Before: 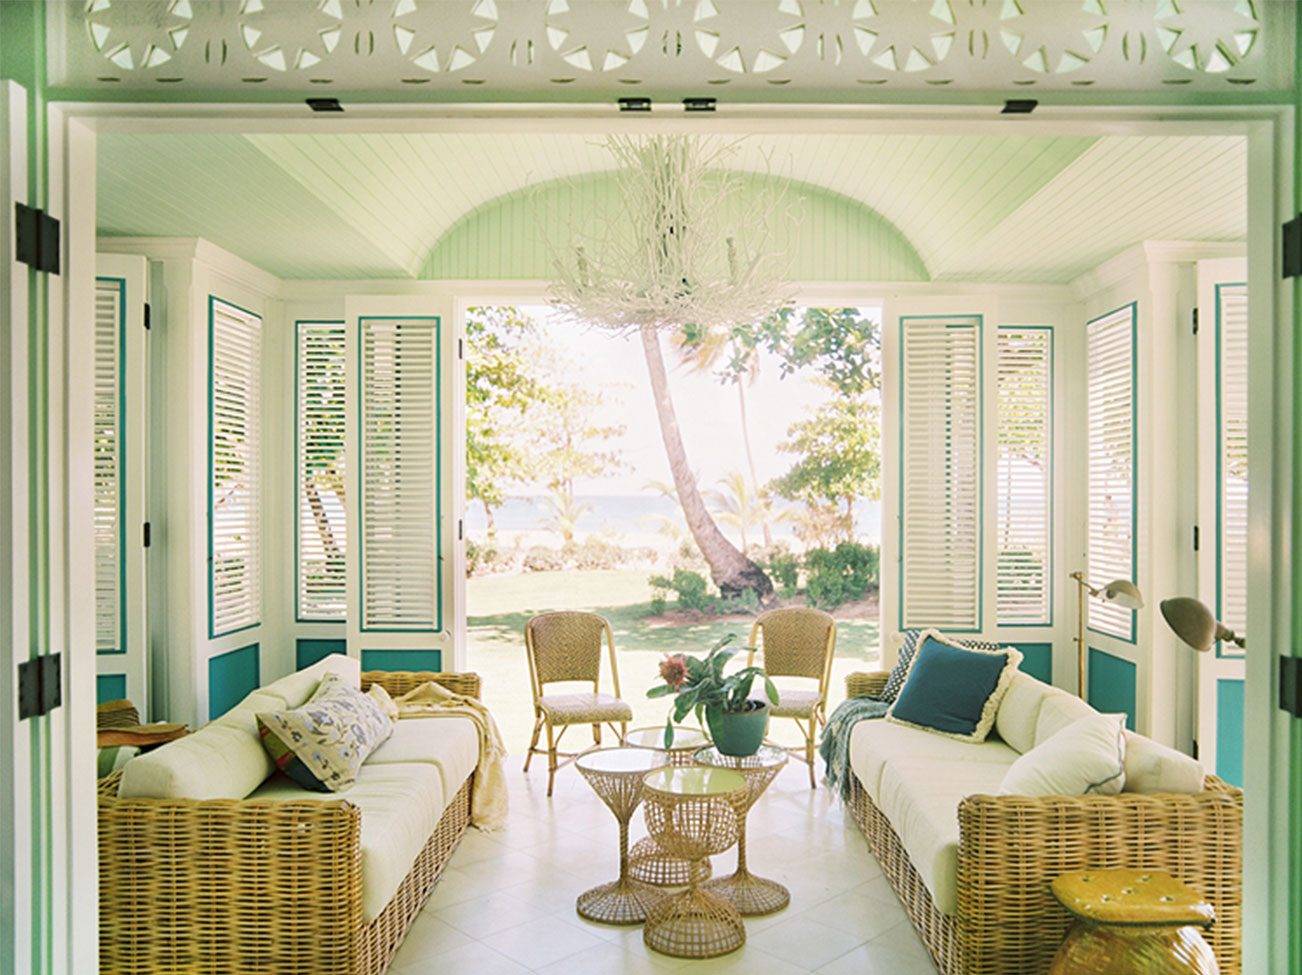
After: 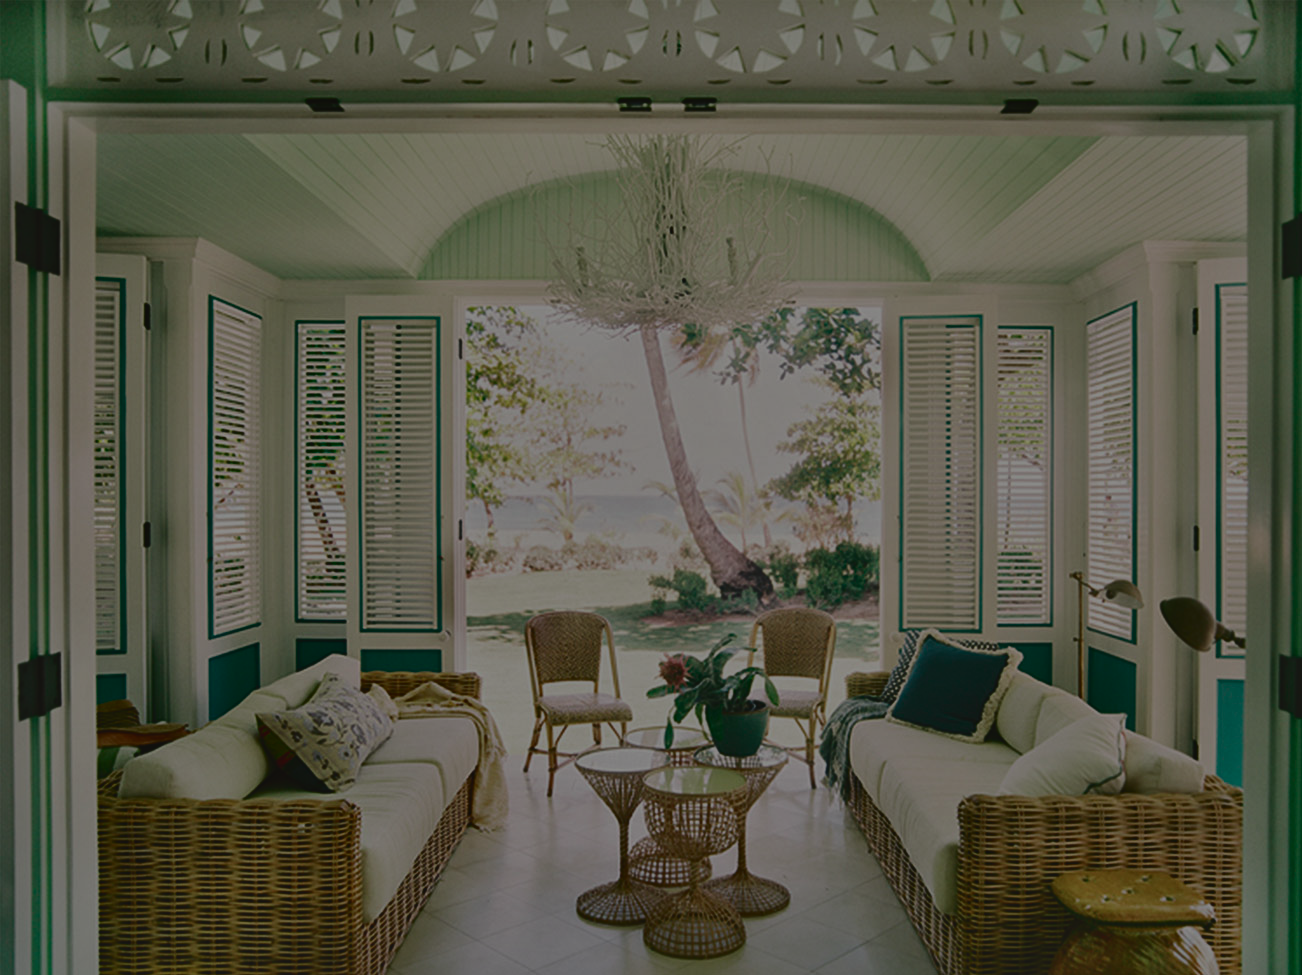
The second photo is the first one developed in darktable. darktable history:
tone curve: curves: ch0 [(0, 0.087) (0.175, 0.178) (0.466, 0.498) (0.715, 0.764) (1, 0.961)]; ch1 [(0, 0) (0.437, 0.398) (0.476, 0.466) (0.505, 0.505) (0.534, 0.544) (0.612, 0.605) (0.641, 0.643) (1, 1)]; ch2 [(0, 0) (0.359, 0.379) (0.427, 0.453) (0.489, 0.495) (0.531, 0.534) (0.579, 0.579) (1, 1)], color space Lab, independent channels, preserve colors none
exposure: exposure -2.429 EV, compensate highlight preservation false
local contrast: mode bilateral grid, contrast 20, coarseness 49, detail 141%, midtone range 0.2
